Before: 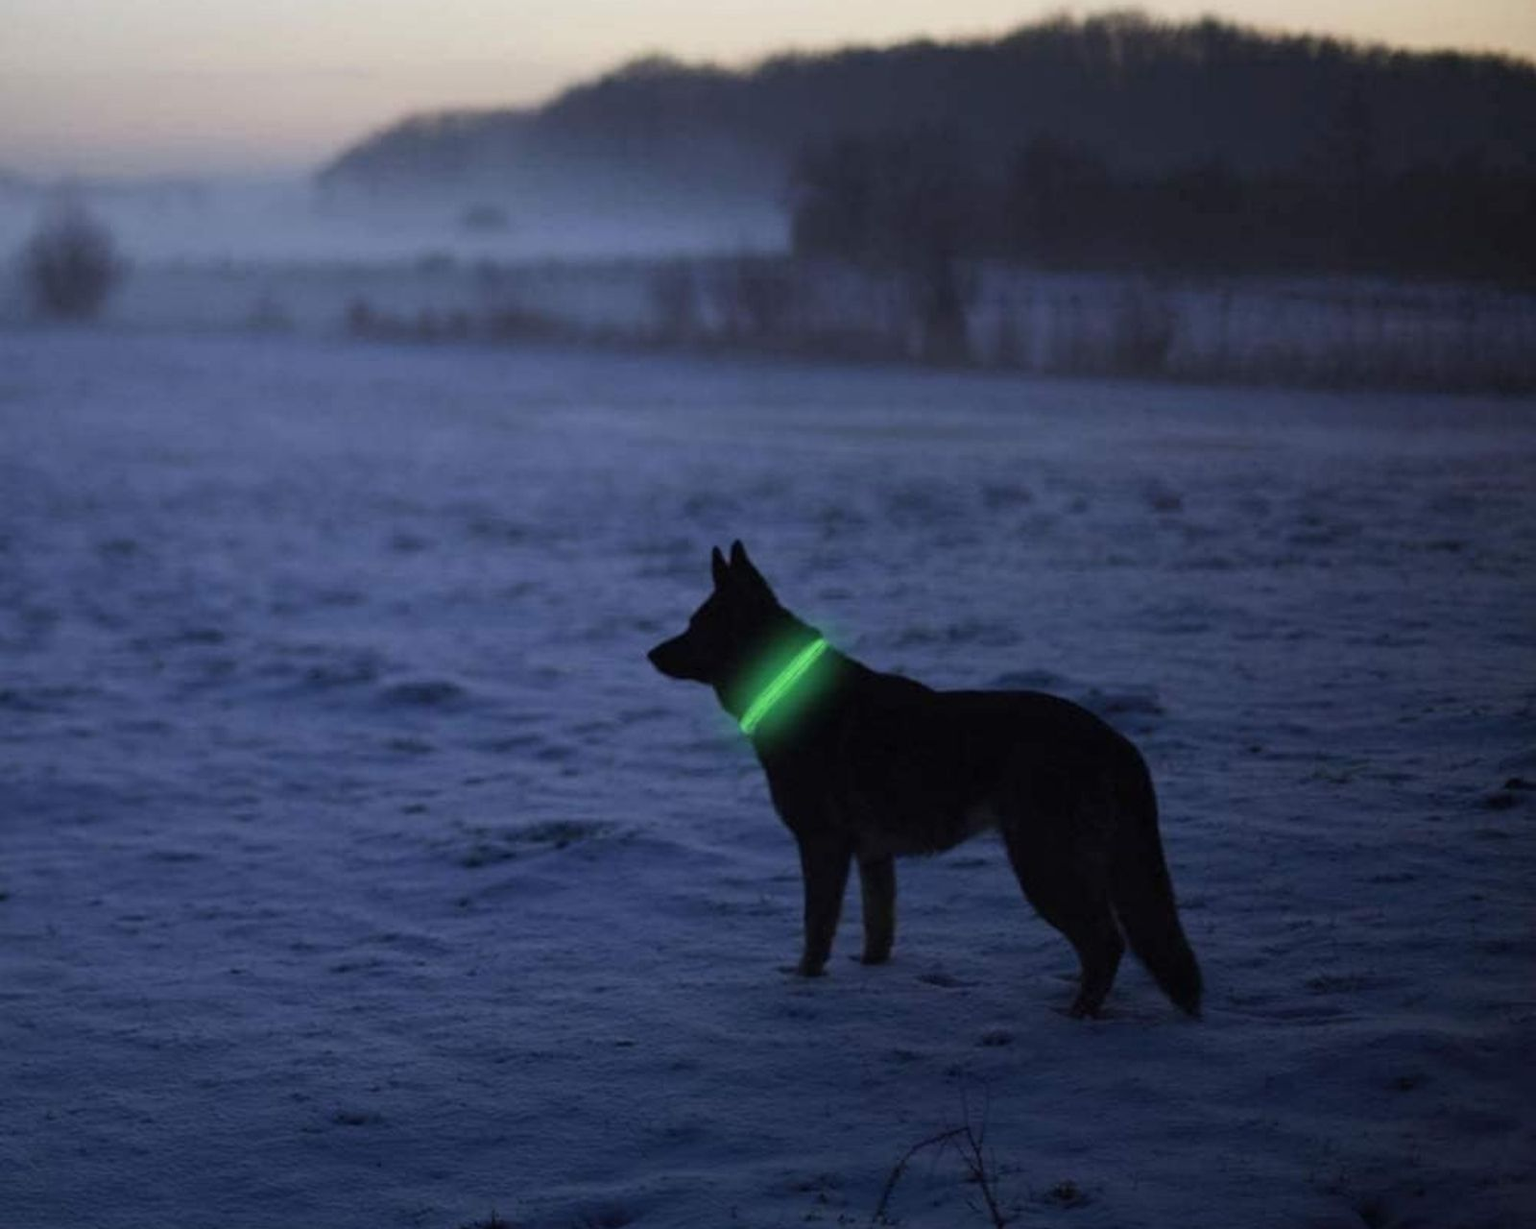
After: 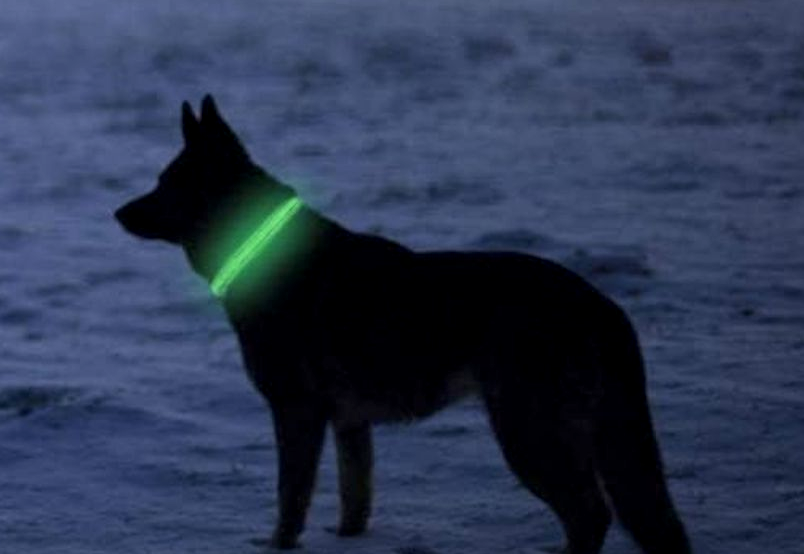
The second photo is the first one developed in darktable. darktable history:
crop: left 35.03%, top 36.625%, right 14.663%, bottom 20.057%
haze removal: strength -0.05
local contrast: on, module defaults
